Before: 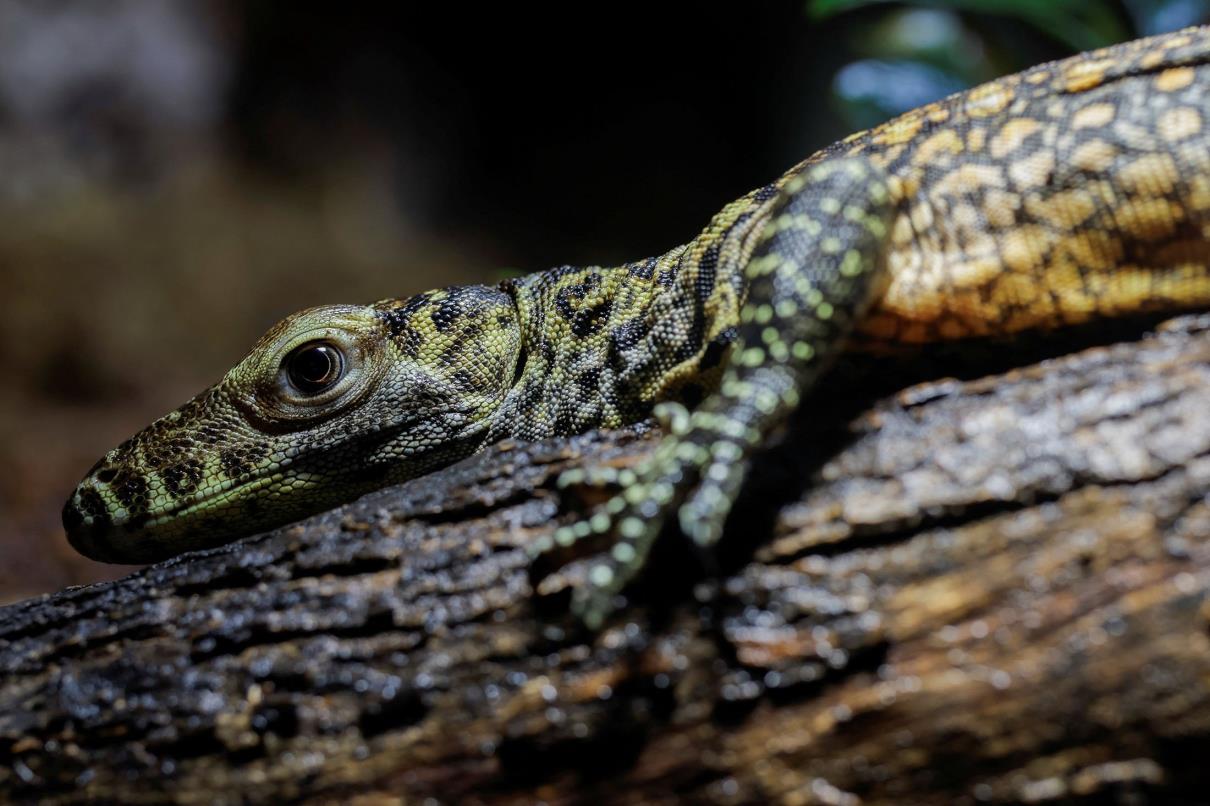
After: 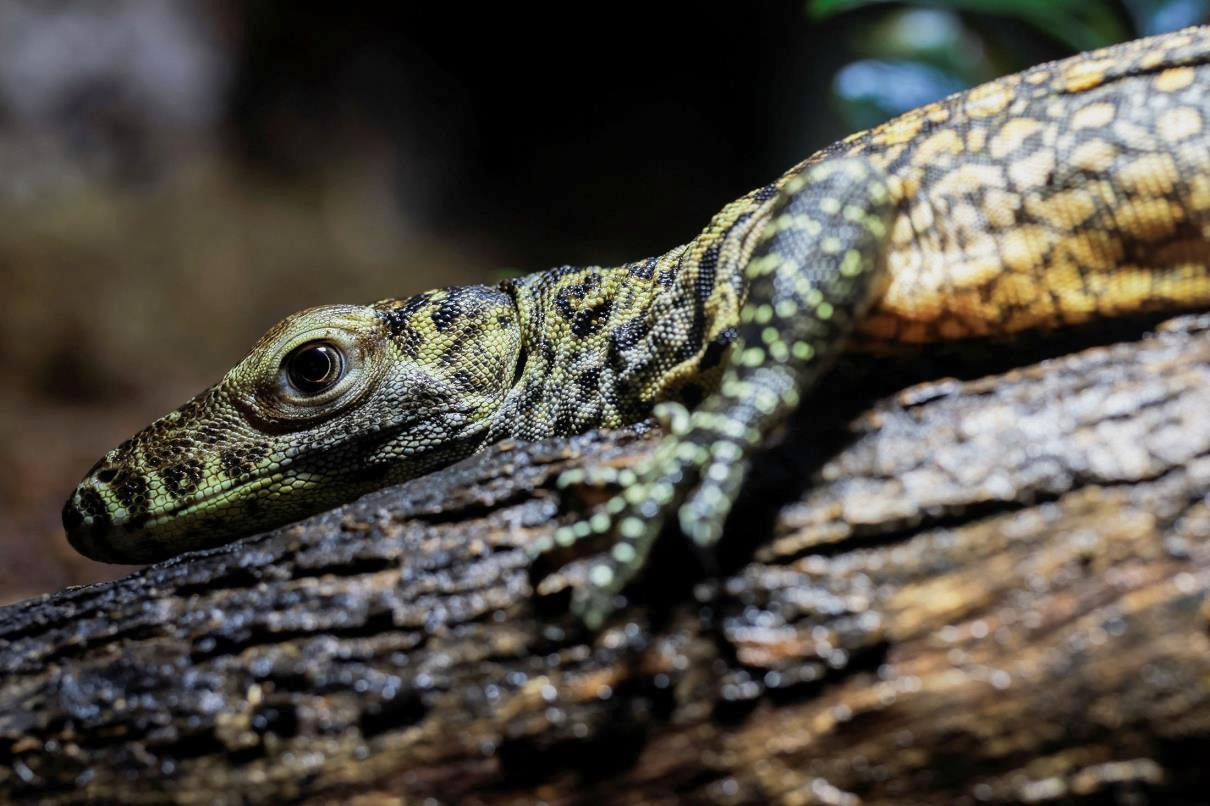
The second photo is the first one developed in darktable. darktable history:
base curve: curves: ch0 [(0, 0) (0.088, 0.125) (0.176, 0.251) (0.354, 0.501) (0.613, 0.749) (1, 0.877)], preserve colors none
color zones: curves: ch0 [(0, 0.5) (0.143, 0.52) (0.286, 0.5) (0.429, 0.5) (0.571, 0.5) (0.714, 0.5) (0.857, 0.5) (1, 0.5)]; ch1 [(0, 0.489) (0.155, 0.45) (0.286, 0.466) (0.429, 0.5) (0.571, 0.5) (0.714, 0.5) (0.857, 0.5) (1, 0.489)]
